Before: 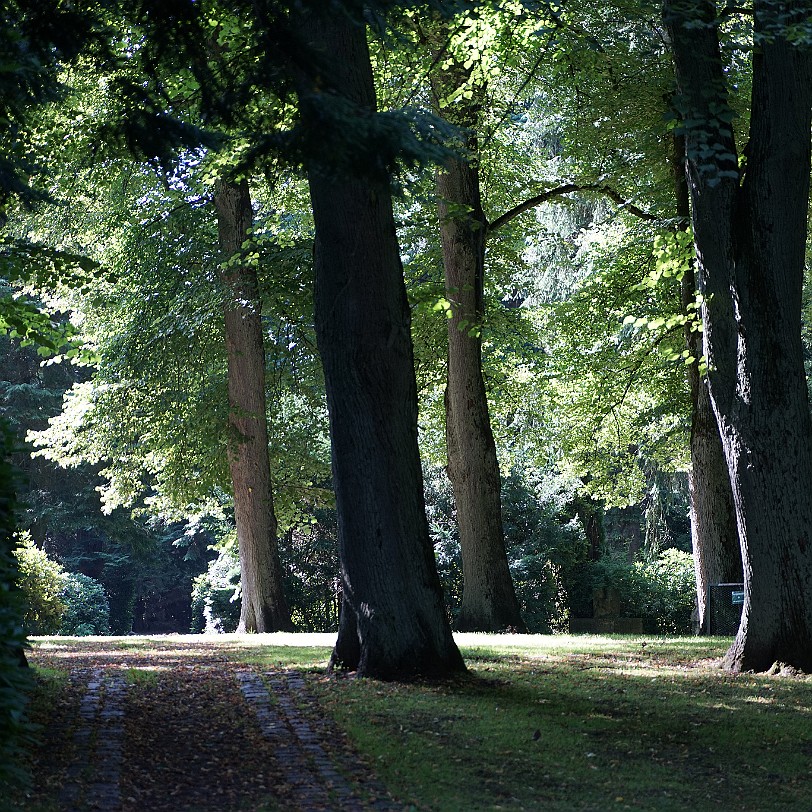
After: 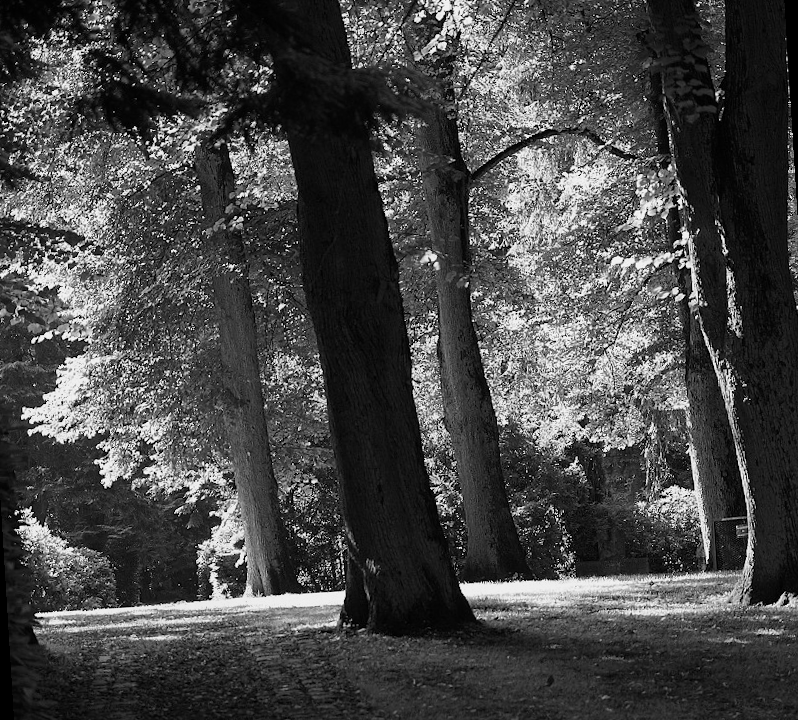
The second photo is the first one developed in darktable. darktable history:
white balance: emerald 1
monochrome: a -92.57, b 58.91
rotate and perspective: rotation -3.52°, crop left 0.036, crop right 0.964, crop top 0.081, crop bottom 0.919
